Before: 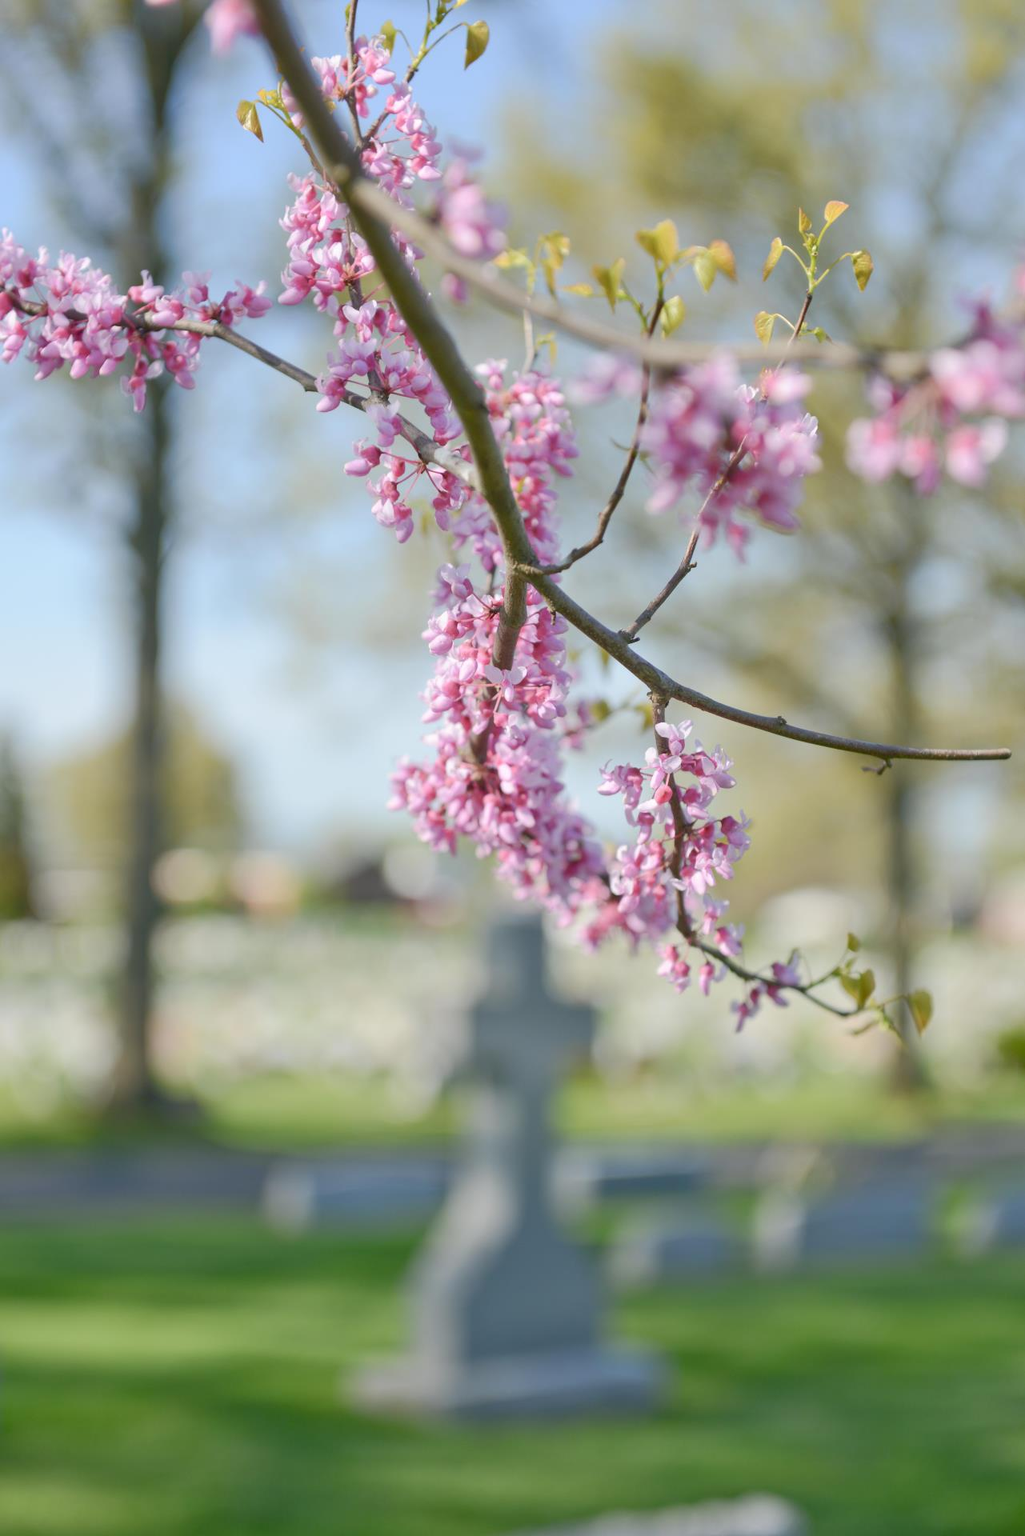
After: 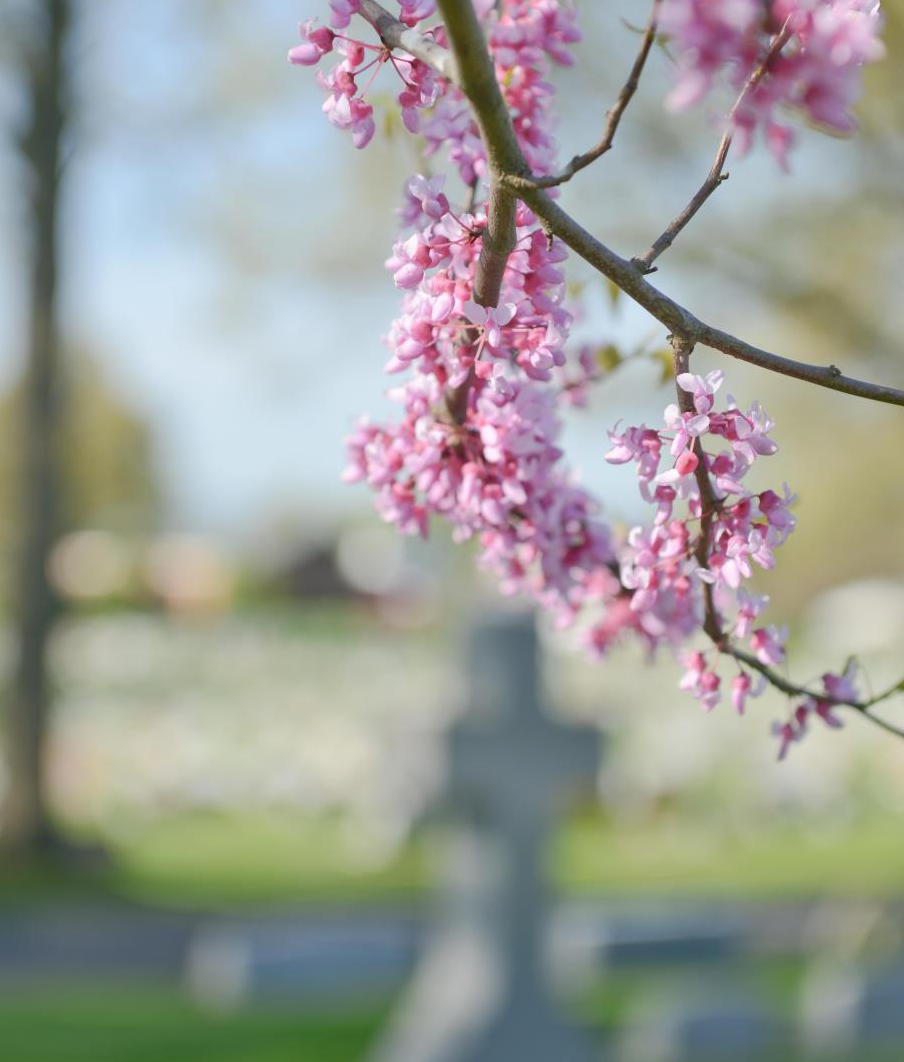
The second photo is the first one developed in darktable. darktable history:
exposure: black level correction 0, compensate exposure bias true, compensate highlight preservation false
crop: left 11.123%, top 27.61%, right 18.3%, bottom 17.034%
